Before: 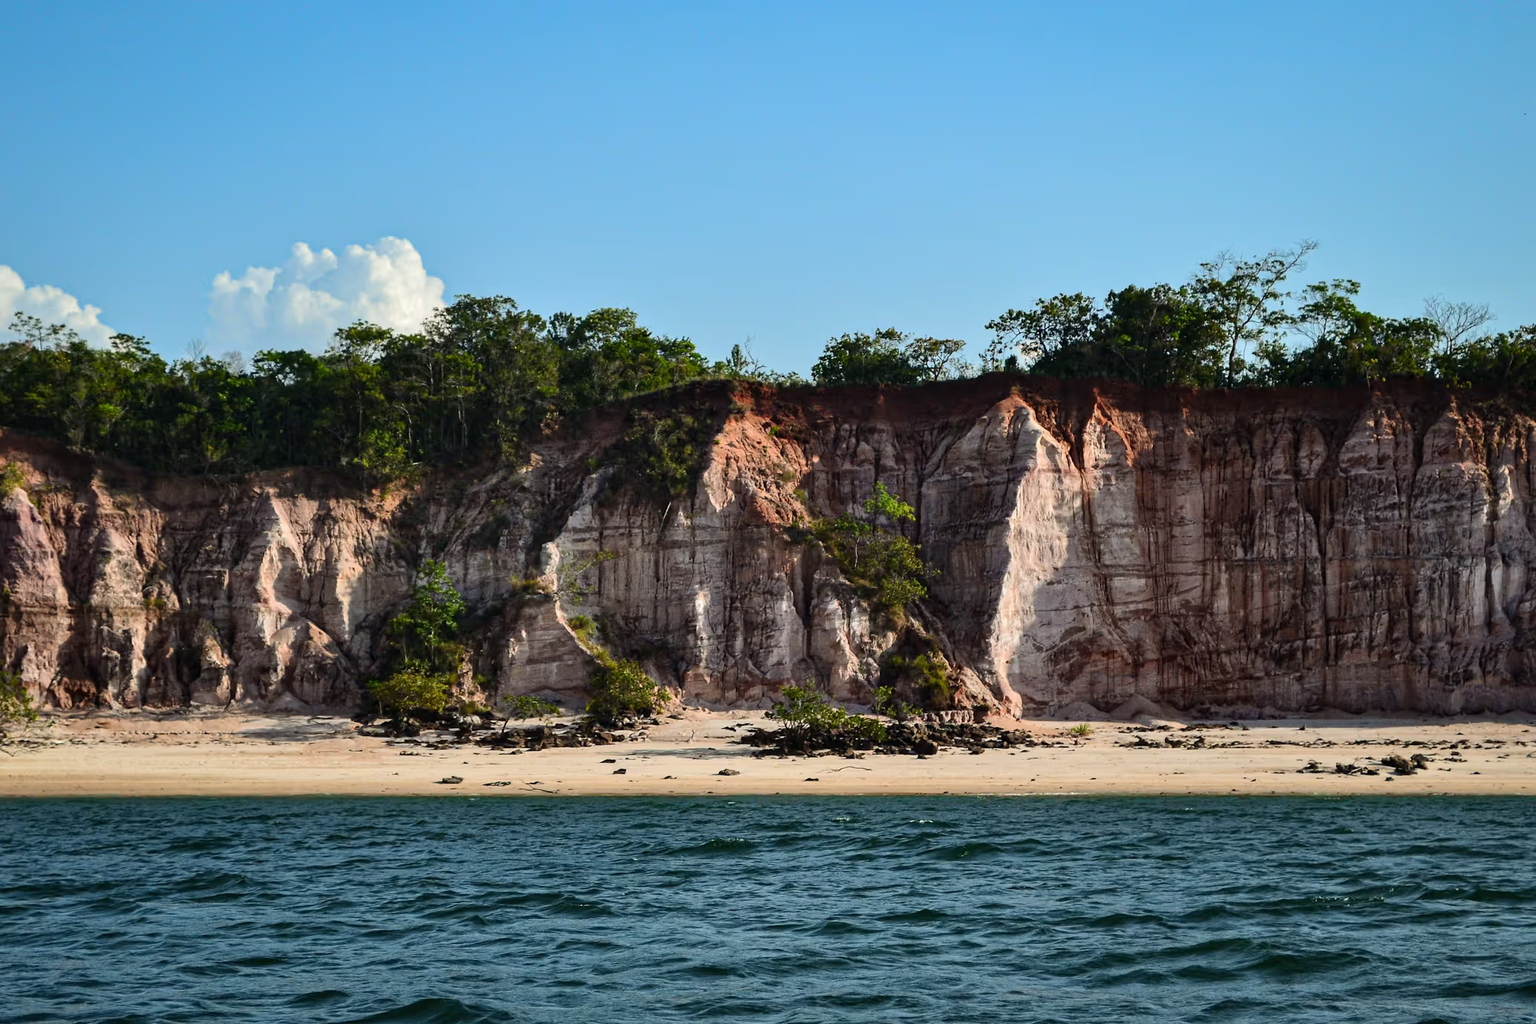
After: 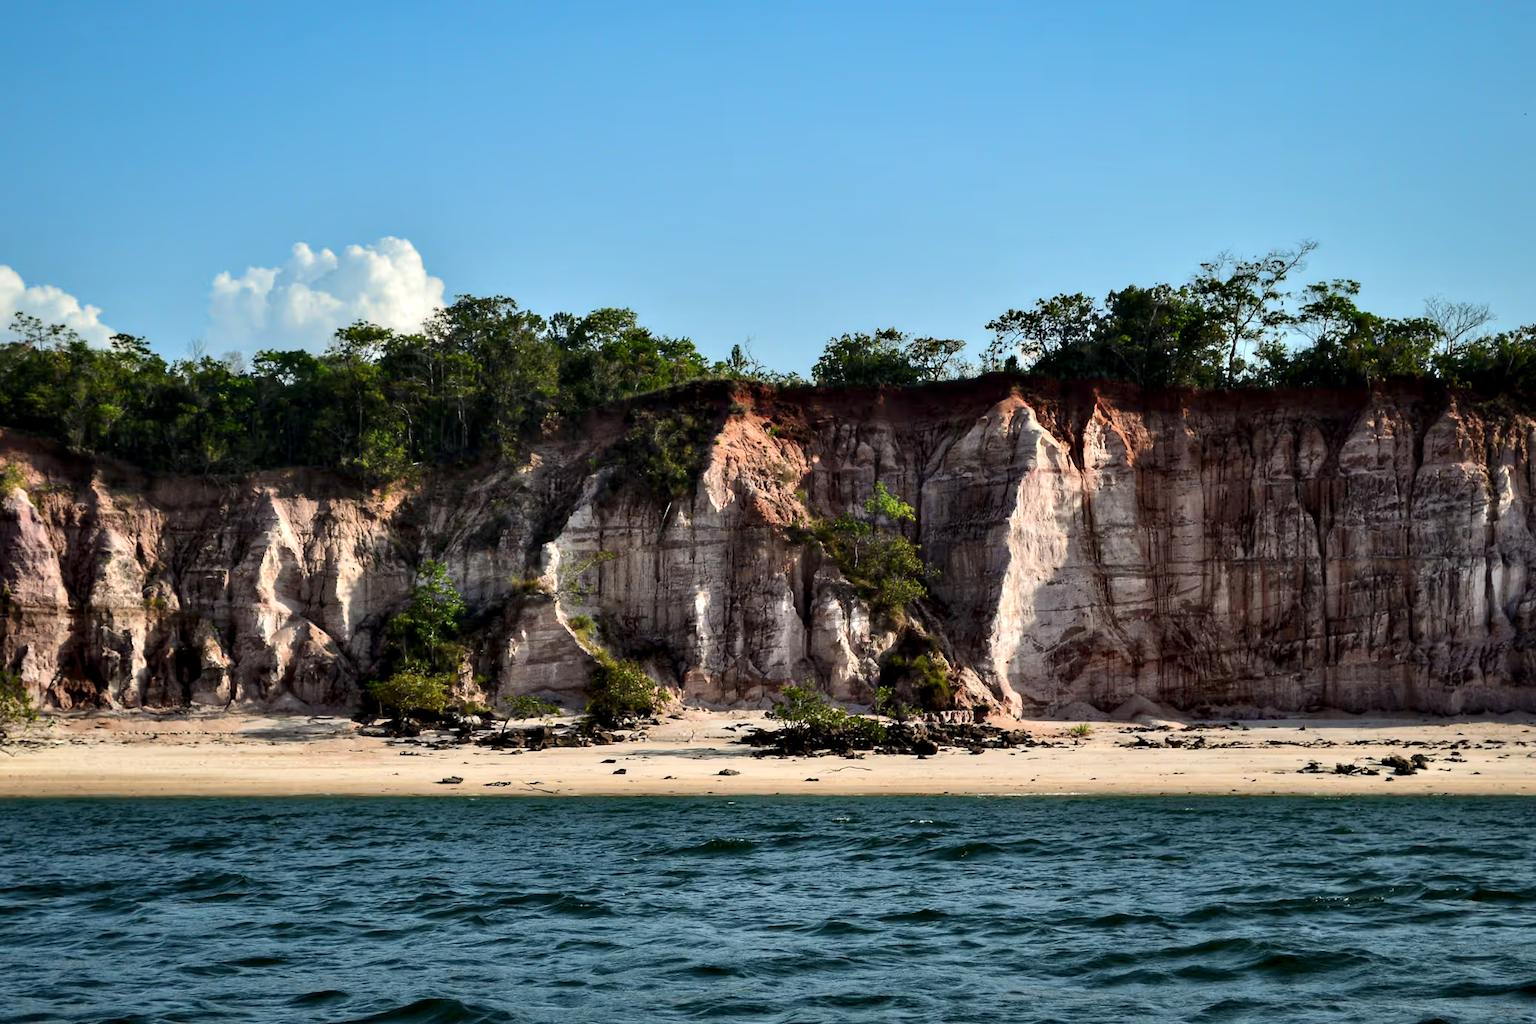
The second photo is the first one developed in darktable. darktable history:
contrast equalizer: octaves 7, y [[0.514, 0.573, 0.581, 0.508, 0.5, 0.5], [0.5 ×6], [0.5 ×6], [0 ×6], [0 ×6]]
